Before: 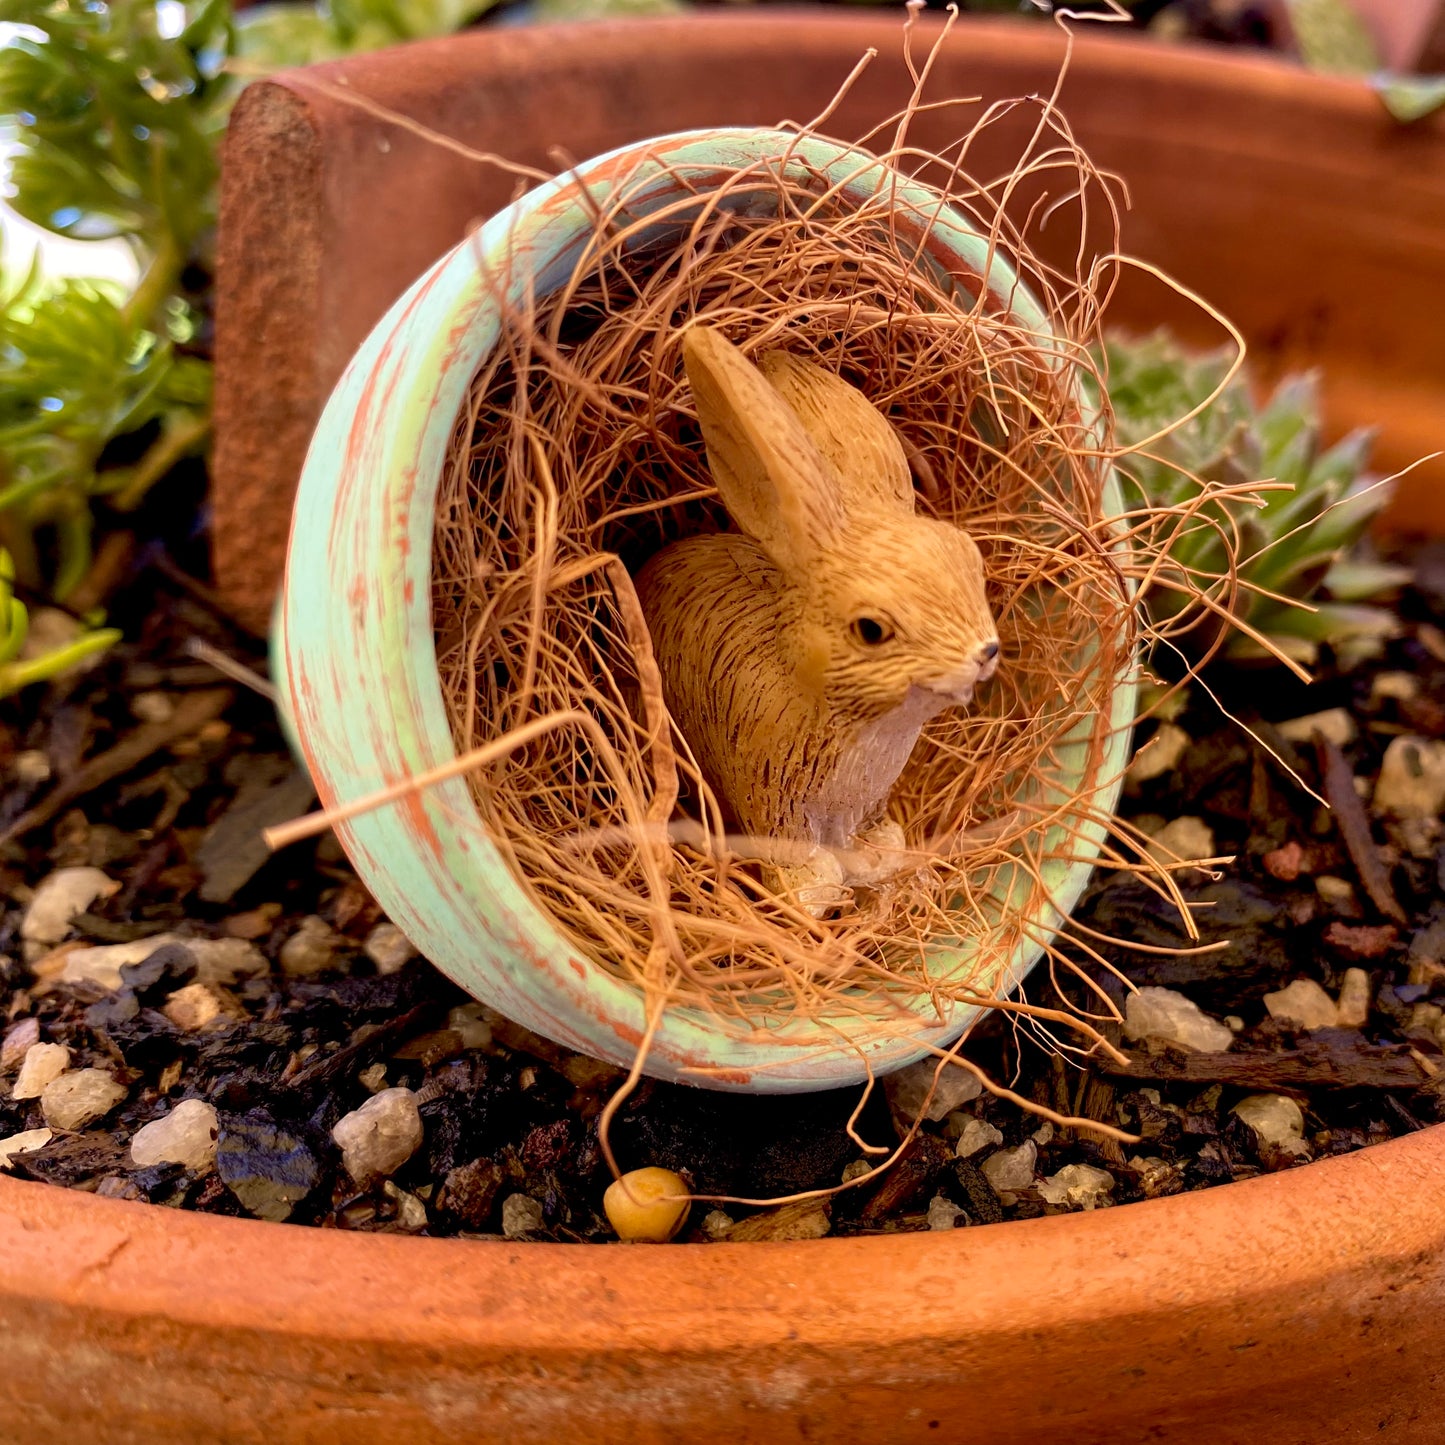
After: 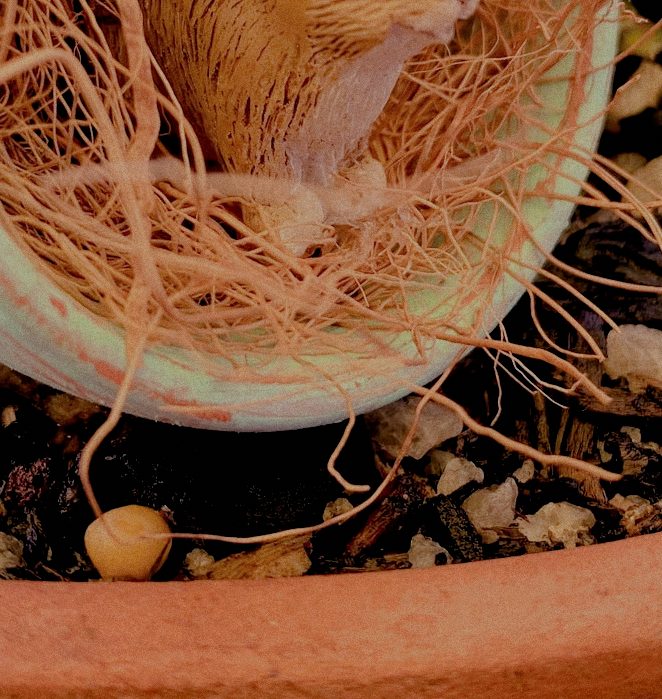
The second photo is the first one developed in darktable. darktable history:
white balance: emerald 1
grain: coarseness 0.47 ISO
filmic rgb: black relative exposure -4.42 EV, white relative exposure 6.58 EV, hardness 1.85, contrast 0.5
crop: left 35.976%, top 45.819%, right 18.162%, bottom 5.807%
